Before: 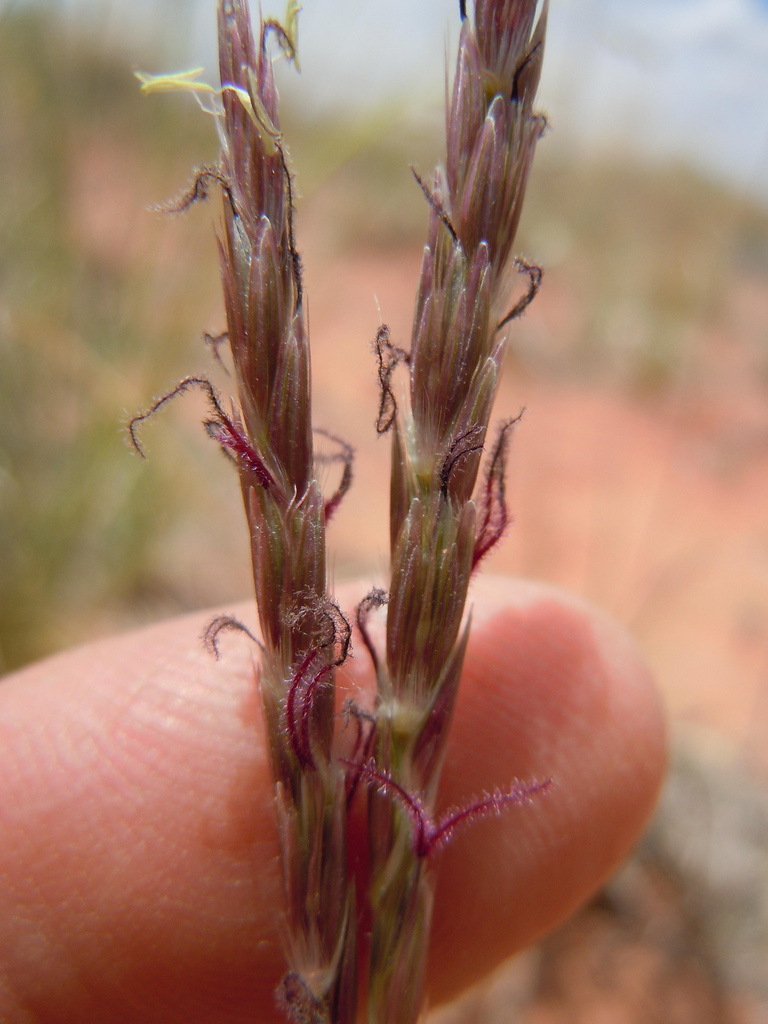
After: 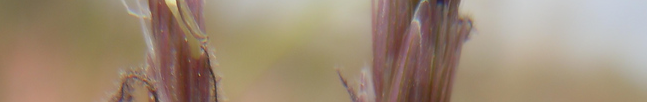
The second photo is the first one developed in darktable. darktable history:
crop and rotate: left 9.644%, top 9.491%, right 6.021%, bottom 80.509%
contrast equalizer: octaves 7, y [[0.6 ×6], [0.55 ×6], [0 ×6], [0 ×6], [0 ×6]], mix -1
